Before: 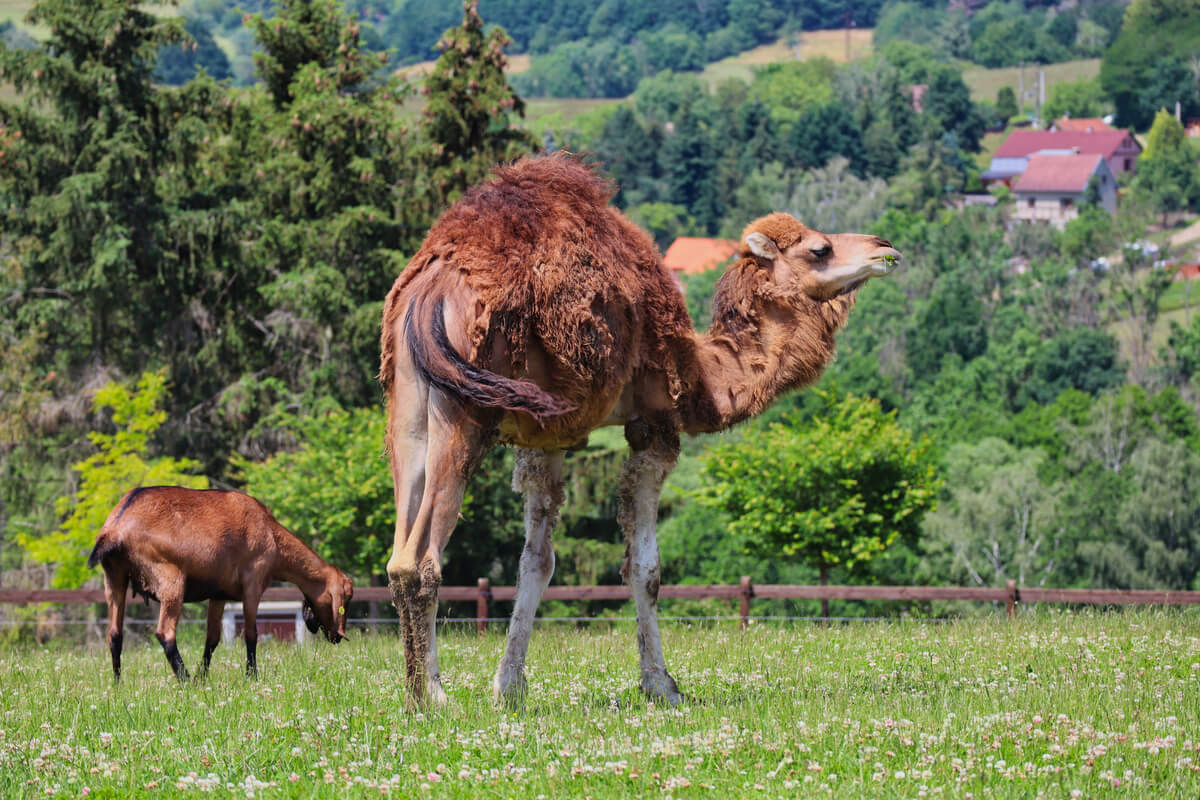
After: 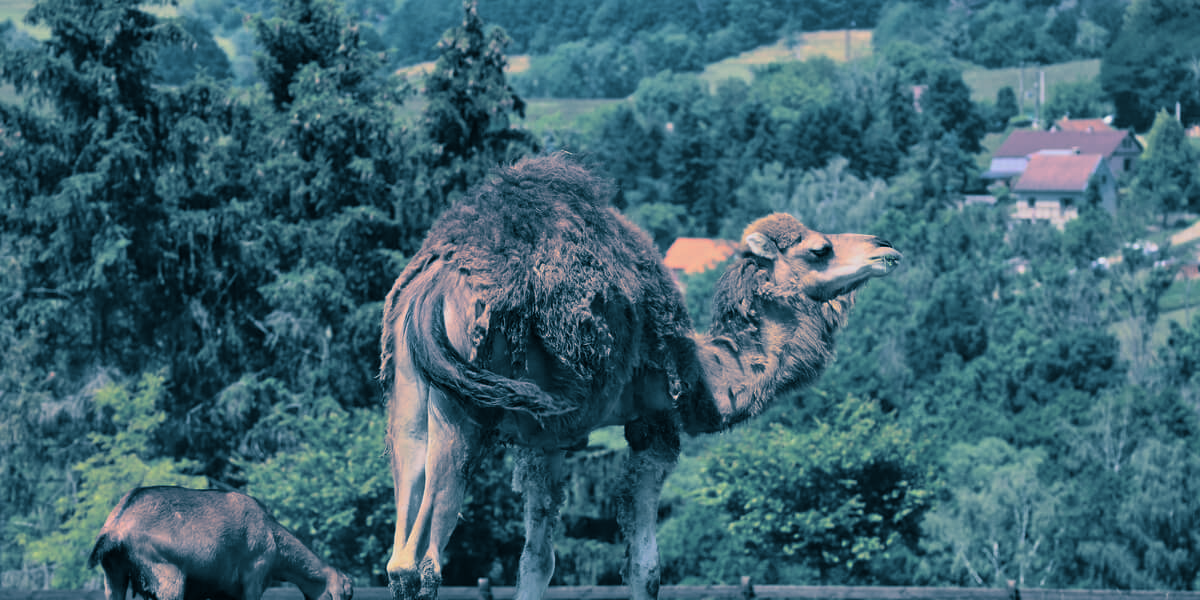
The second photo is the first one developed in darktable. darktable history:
crop: bottom 24.967%
split-toning: shadows › hue 212.4°, balance -70
